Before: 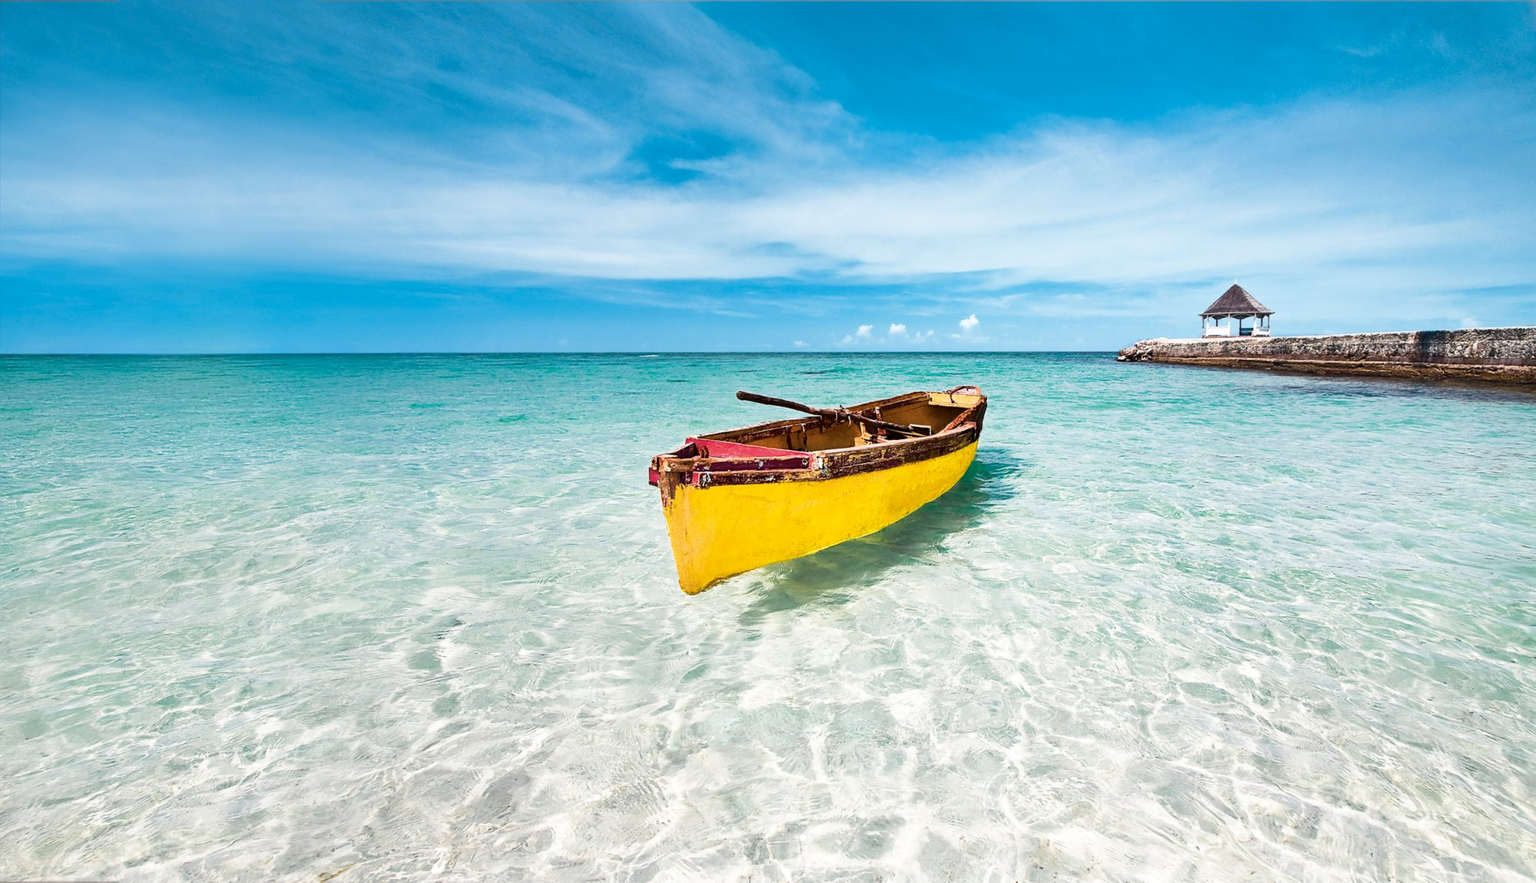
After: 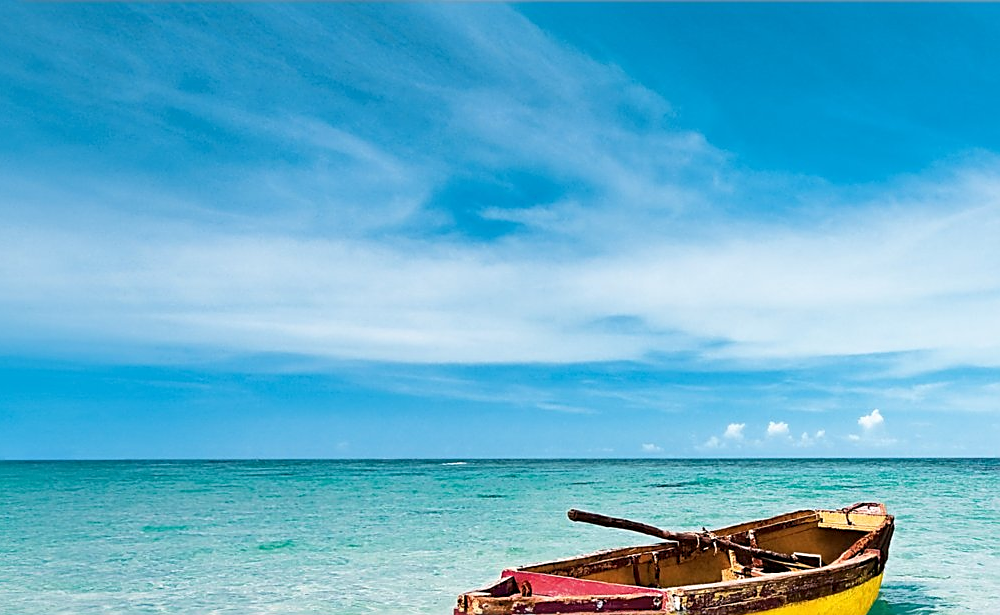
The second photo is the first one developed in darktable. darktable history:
crop: left 19.556%, right 30.401%, bottom 46.458%
sharpen: on, module defaults
